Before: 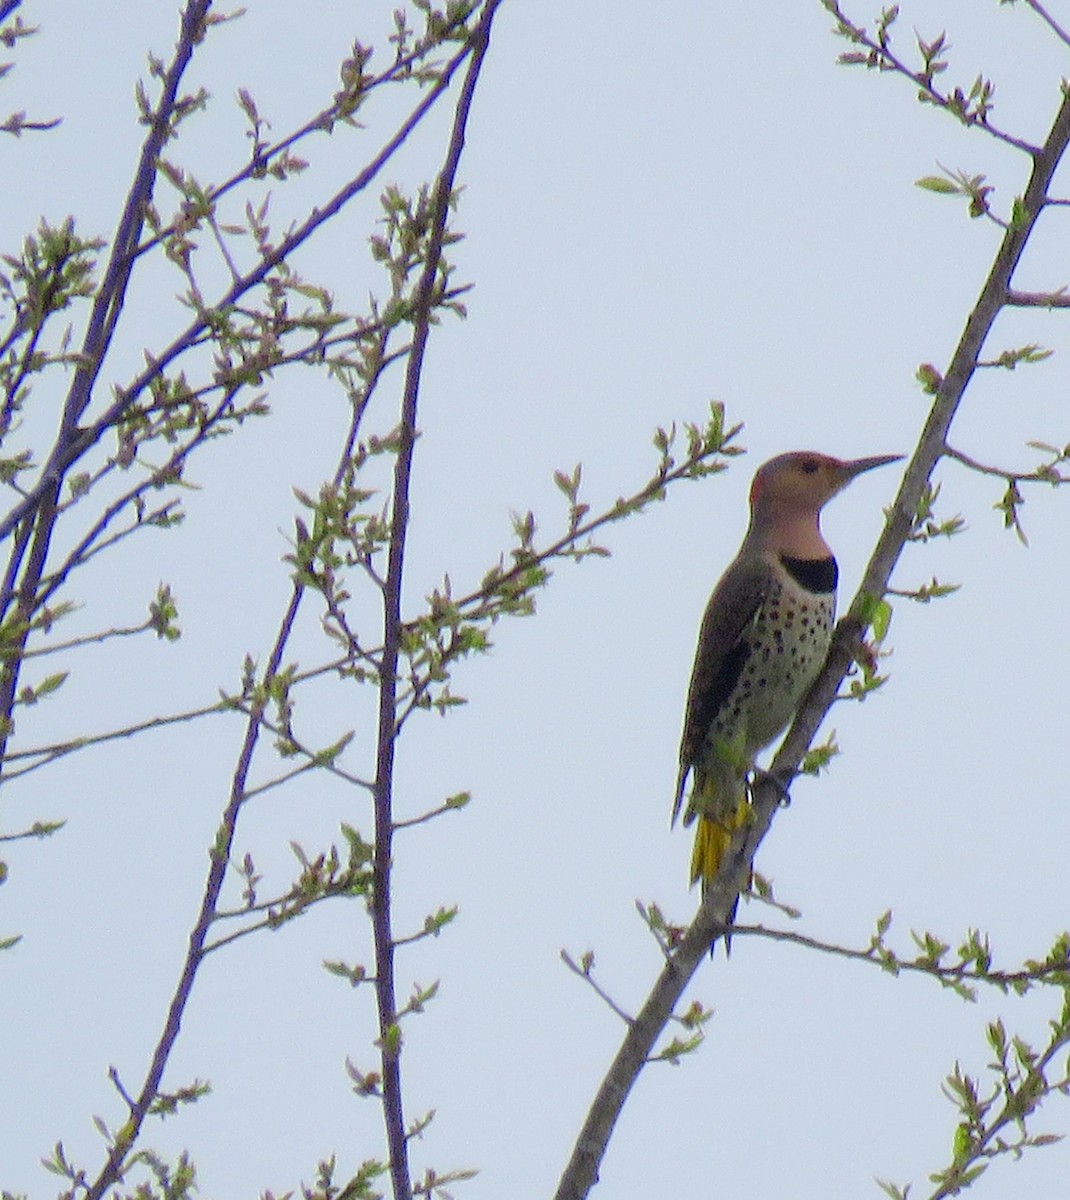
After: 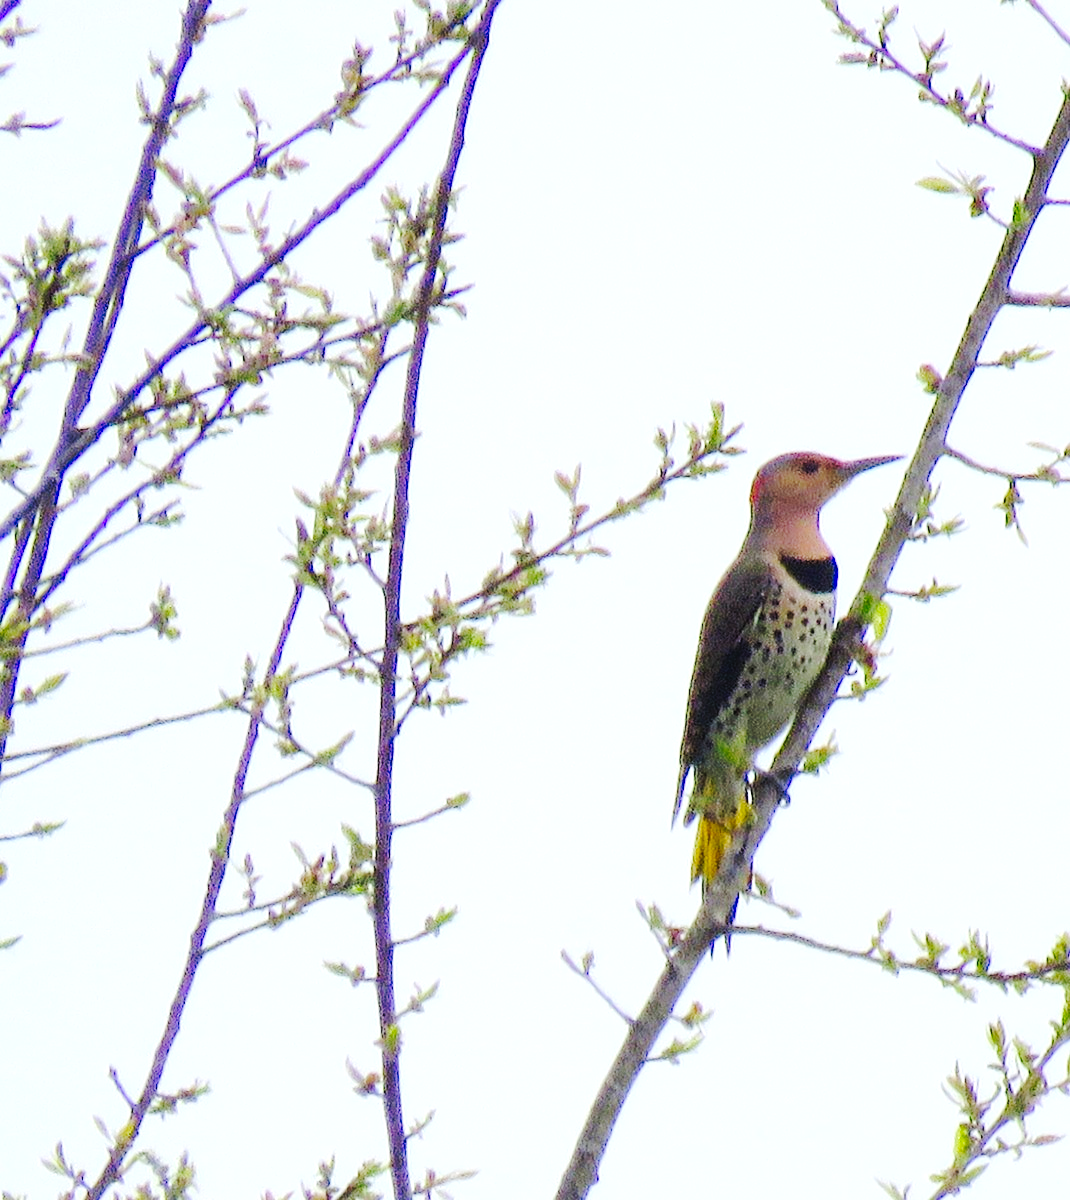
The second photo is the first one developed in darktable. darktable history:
color balance rgb: perceptual saturation grading › global saturation -0.121%, perceptual brilliance grading › global brilliance 30.739%, global vibrance 16.848%, saturation formula JzAzBz (2021)
tone curve: curves: ch0 [(0, 0.023) (0.103, 0.087) (0.277, 0.28) (0.438, 0.547) (0.546, 0.678) (0.735, 0.843) (0.994, 1)]; ch1 [(0, 0) (0.371, 0.261) (0.465, 0.42) (0.488, 0.477) (0.512, 0.513) (0.542, 0.581) (0.574, 0.647) (0.636, 0.747) (1, 1)]; ch2 [(0, 0) (0.369, 0.388) (0.449, 0.431) (0.478, 0.471) (0.516, 0.517) (0.575, 0.642) (0.649, 0.726) (1, 1)], preserve colors none
